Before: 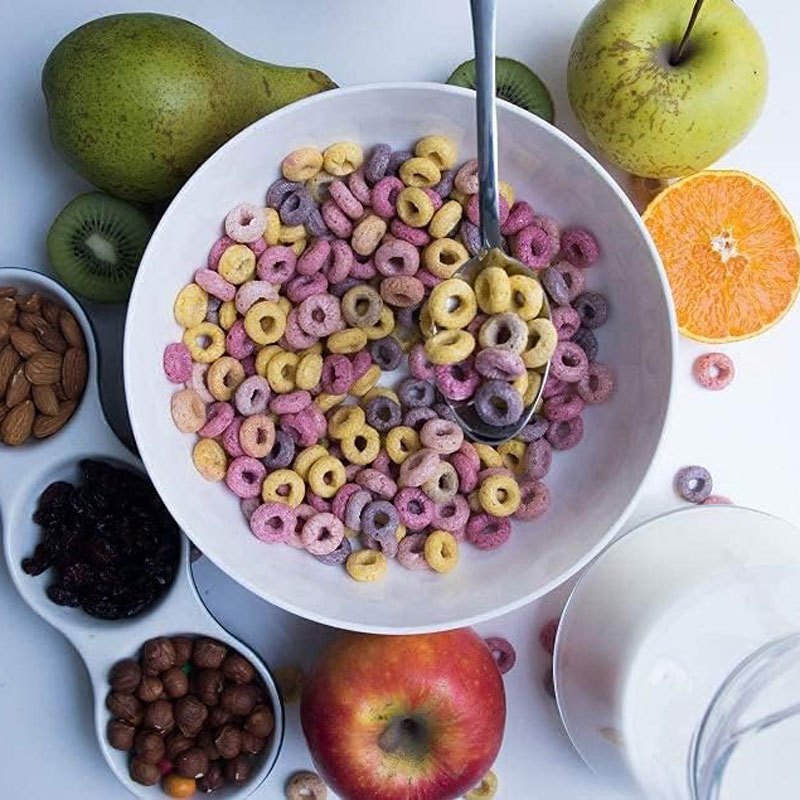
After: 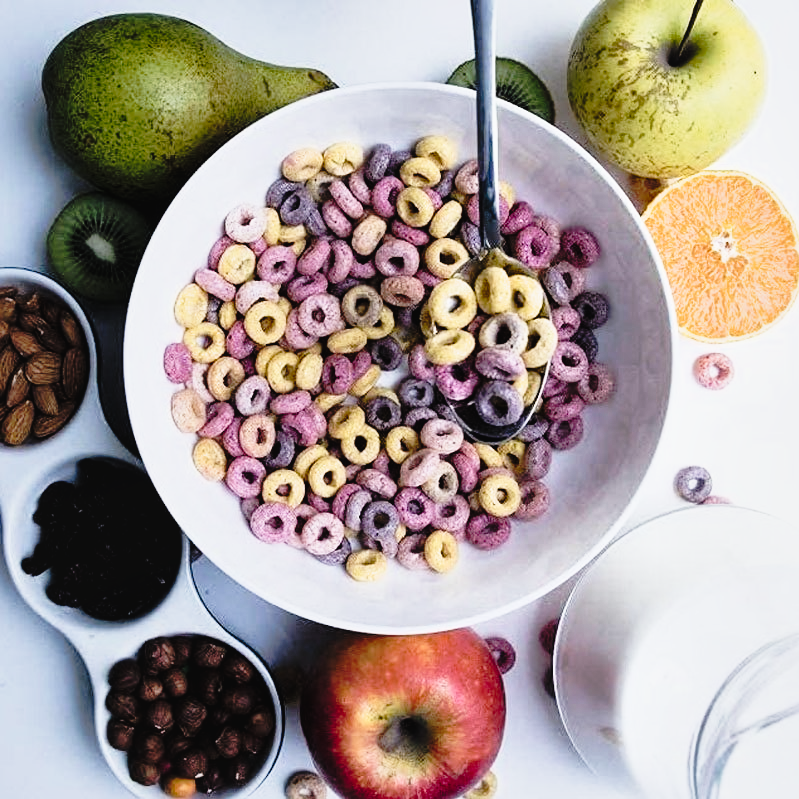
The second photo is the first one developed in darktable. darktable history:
local contrast: mode bilateral grid, contrast 20, coarseness 49, detail 130%, midtone range 0.2
crop: left 0.107%
shadows and highlights: shadows 25.56, highlights -23.73
filmic rgb: black relative exposure -6.44 EV, white relative exposure 2.43 EV, target white luminance 99.892%, hardness 5.27, latitude 0.344%, contrast 1.434, highlights saturation mix 2.2%, iterations of high-quality reconstruction 0
tone curve: curves: ch0 [(0, 0.029) (0.168, 0.142) (0.359, 0.44) (0.469, 0.544) (0.634, 0.722) (0.858, 0.903) (1, 0.968)]; ch1 [(0, 0) (0.437, 0.453) (0.472, 0.47) (0.502, 0.502) (0.54, 0.534) (0.57, 0.592) (0.618, 0.66) (0.699, 0.749) (0.859, 0.899) (1, 1)]; ch2 [(0, 0) (0.33, 0.301) (0.421, 0.443) (0.476, 0.498) (0.505, 0.503) (0.547, 0.557) (0.586, 0.634) (0.608, 0.676) (1, 1)], preserve colors none
exposure: compensate highlight preservation false
